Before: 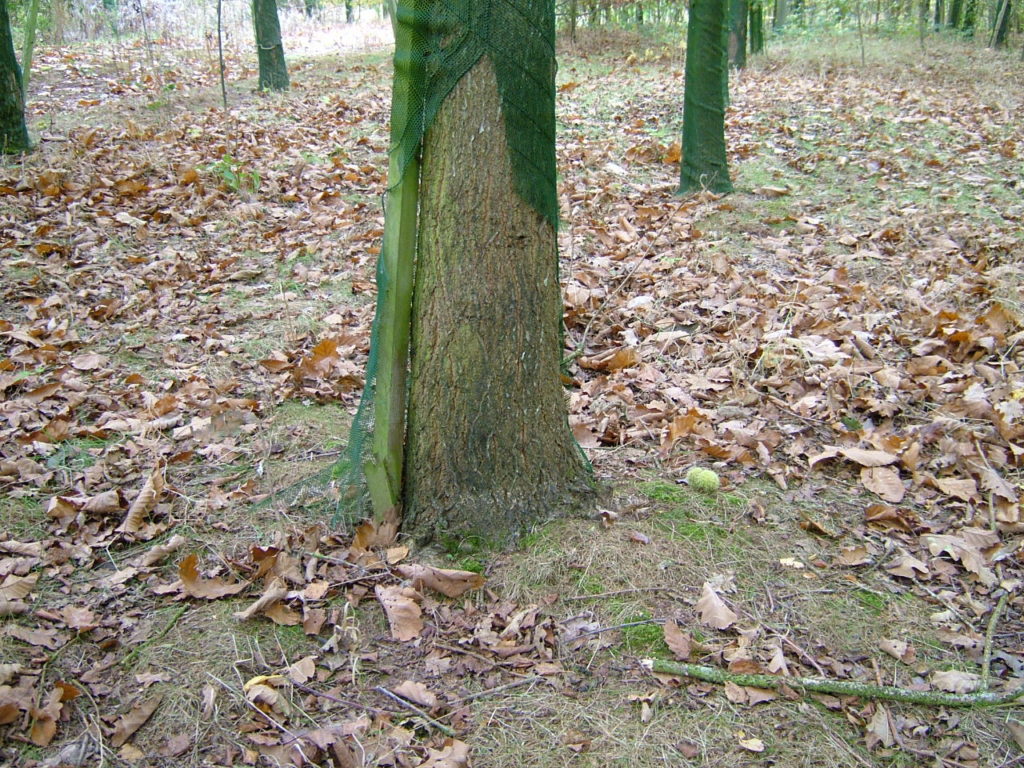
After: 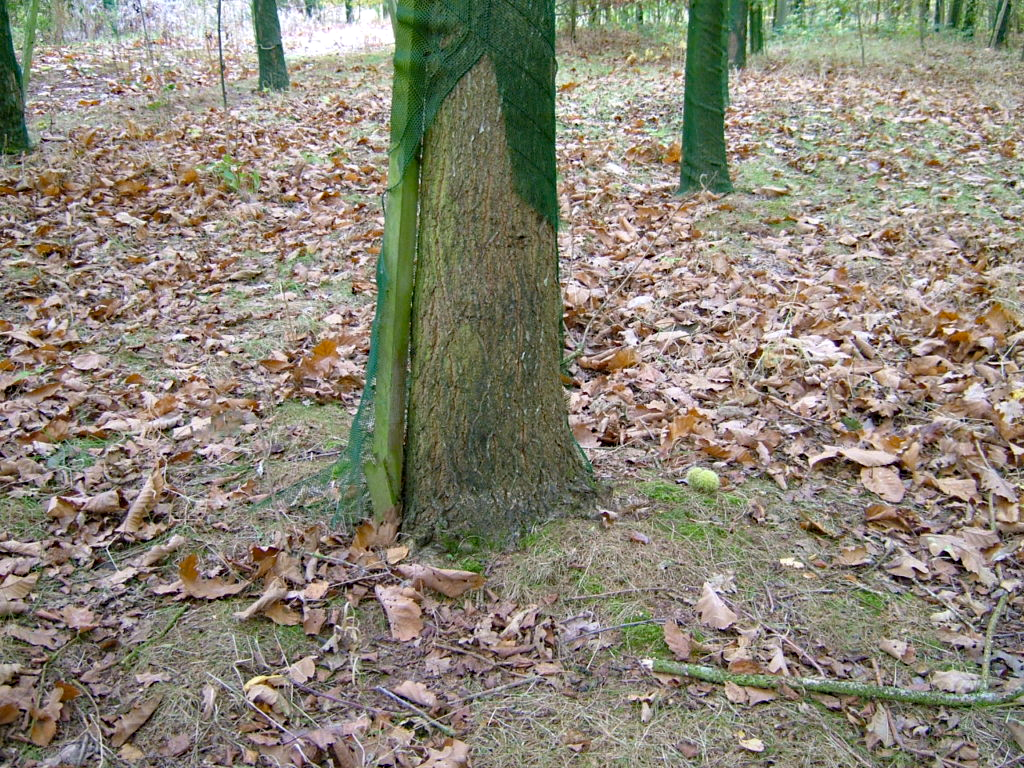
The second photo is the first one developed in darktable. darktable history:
haze removal: strength 0.29, distance 0.25, compatibility mode true, adaptive false
white balance: red 1.009, blue 1.027
